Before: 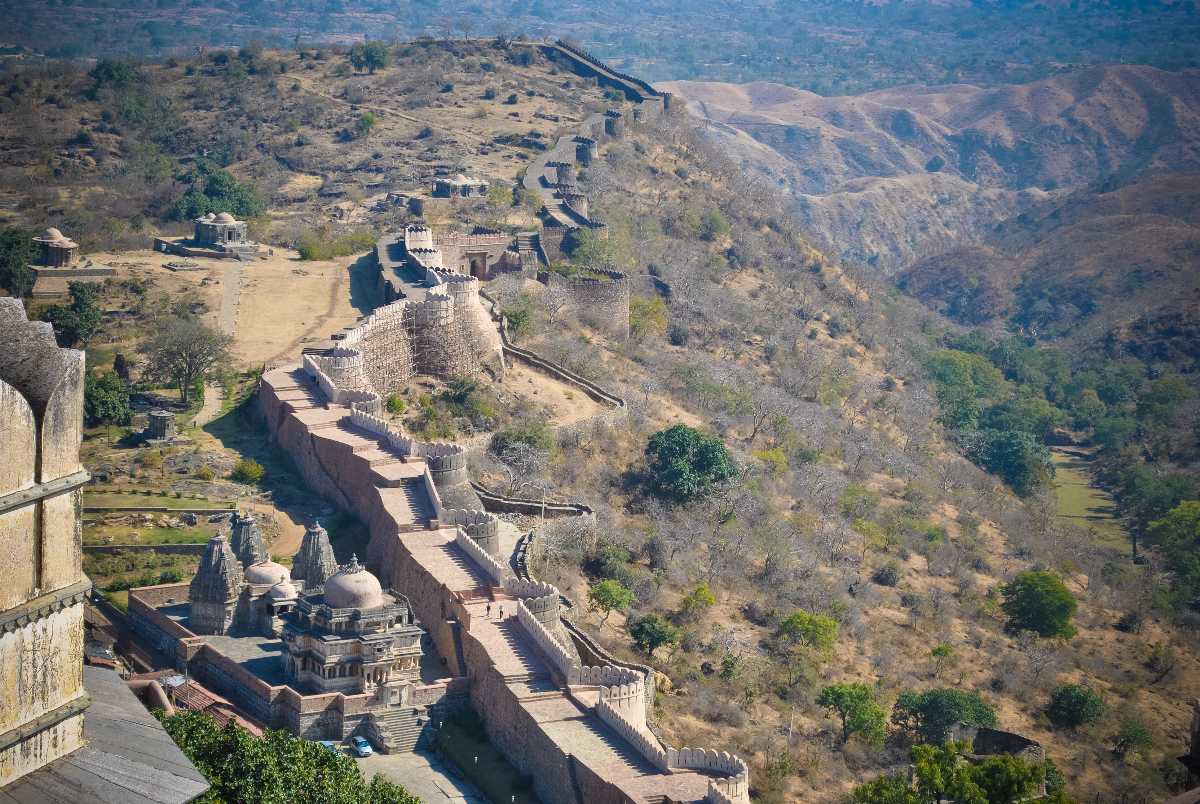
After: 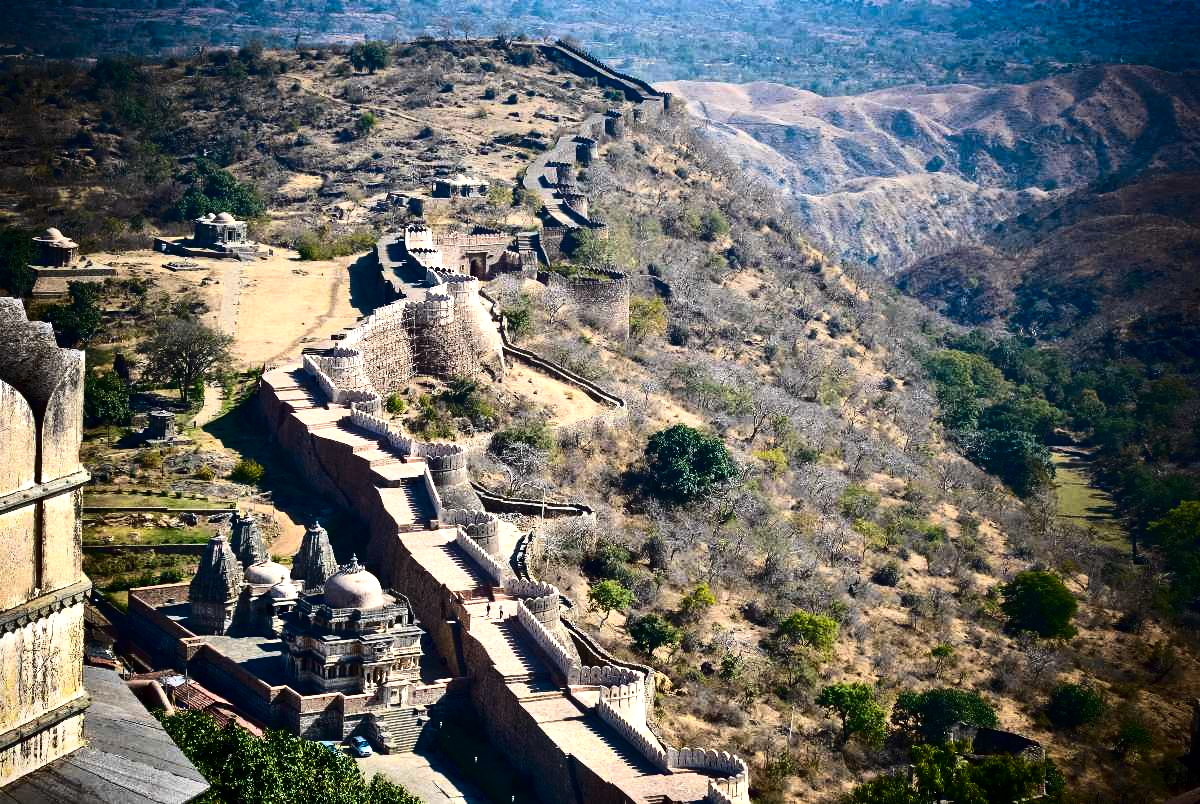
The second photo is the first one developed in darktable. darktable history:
contrast brightness saturation: contrast 0.235, brightness -0.238, saturation 0.149
tone equalizer: -8 EV -0.729 EV, -7 EV -0.677 EV, -6 EV -0.586 EV, -5 EV -0.371 EV, -3 EV 0.404 EV, -2 EV 0.6 EV, -1 EV 0.697 EV, +0 EV 0.723 EV, edges refinement/feathering 500, mask exposure compensation -1.57 EV, preserve details no
